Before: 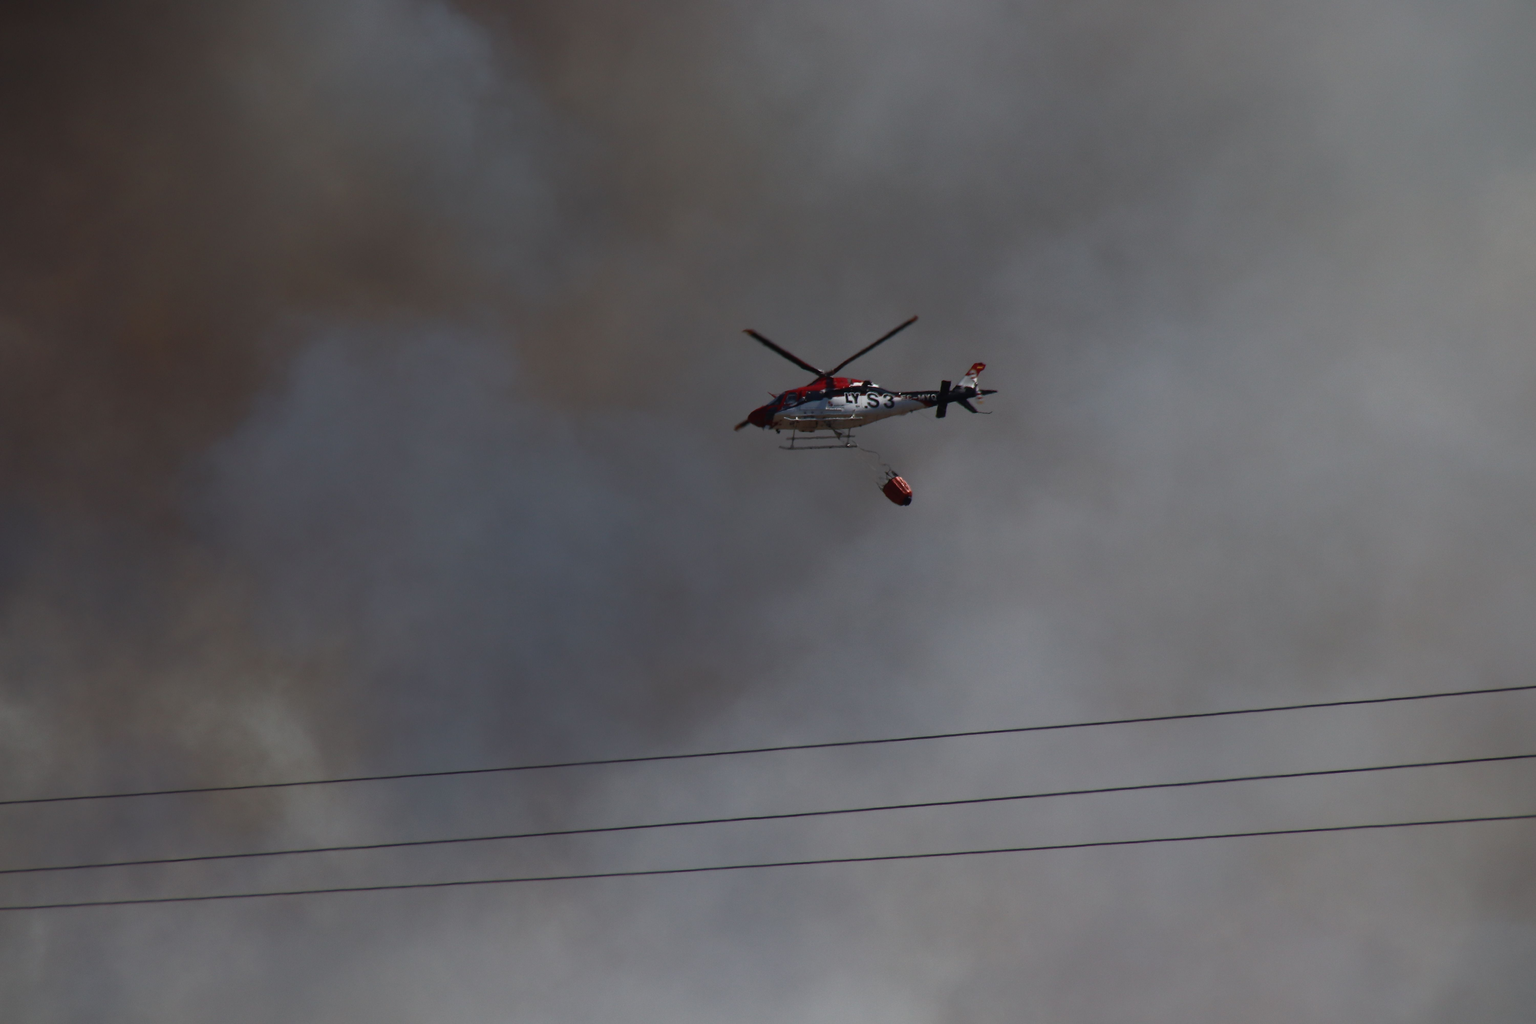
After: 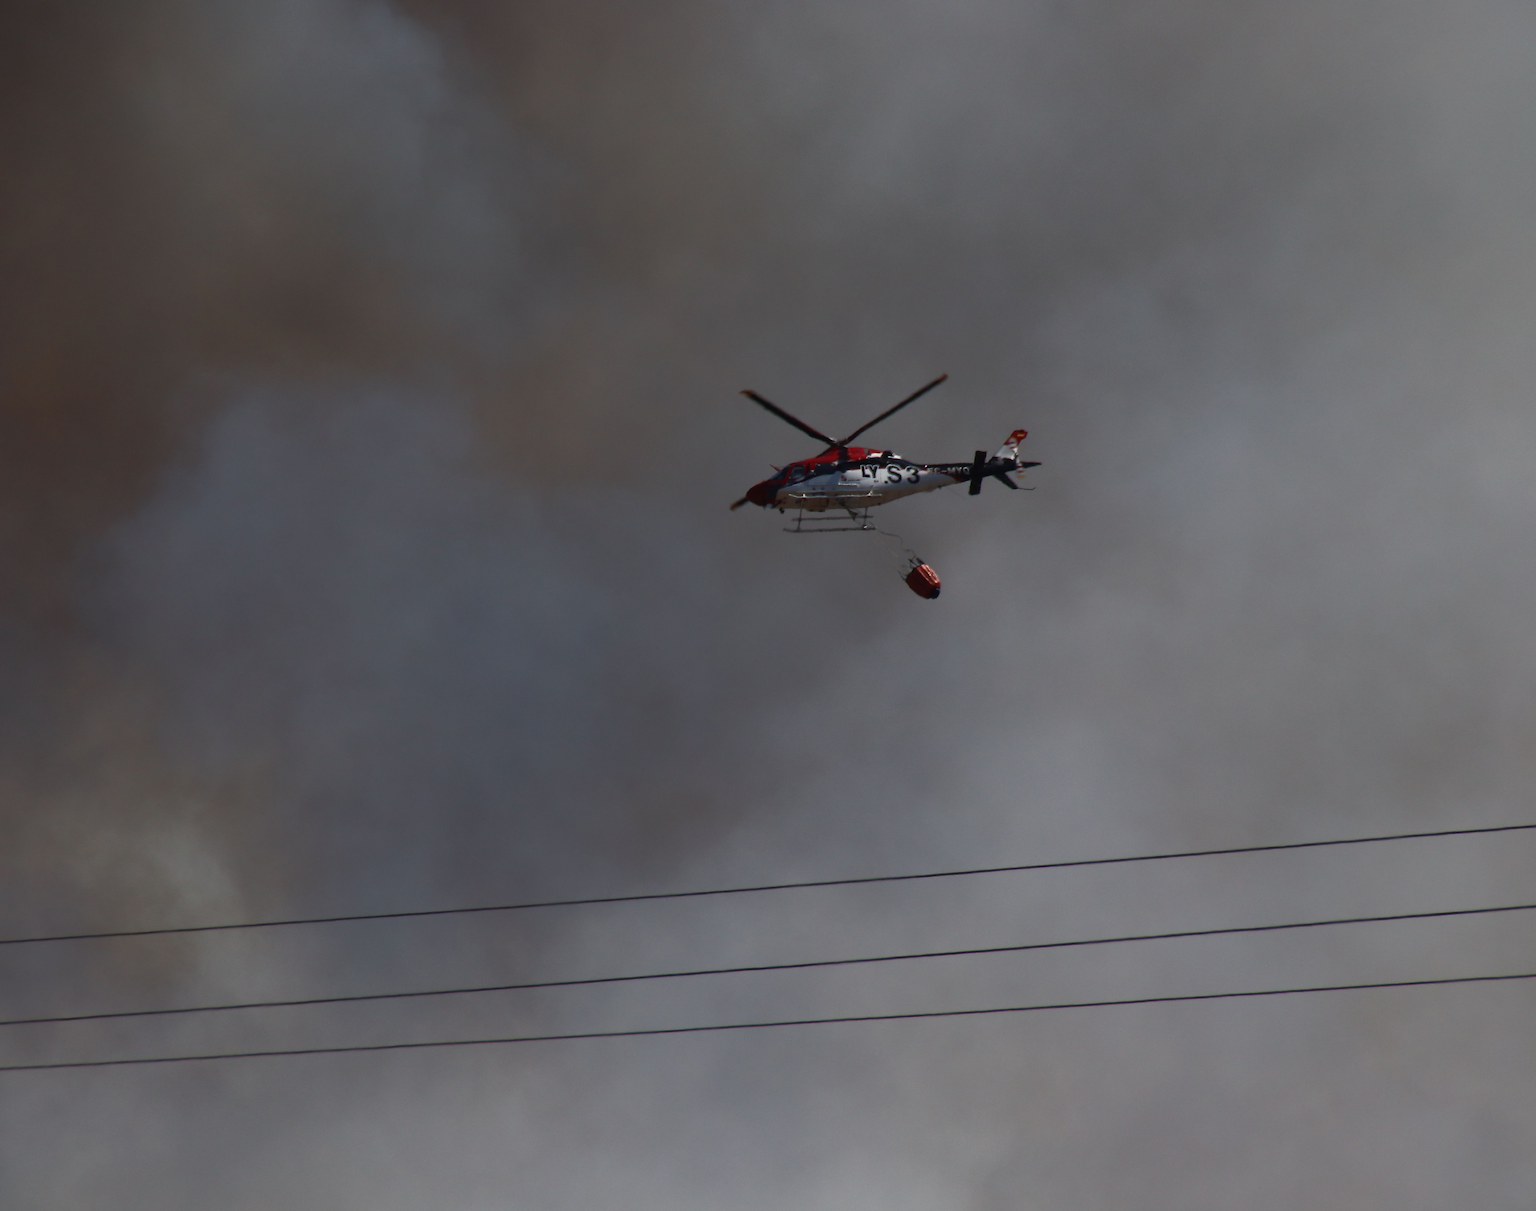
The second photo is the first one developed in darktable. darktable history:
crop: left 7.679%, right 7.825%
